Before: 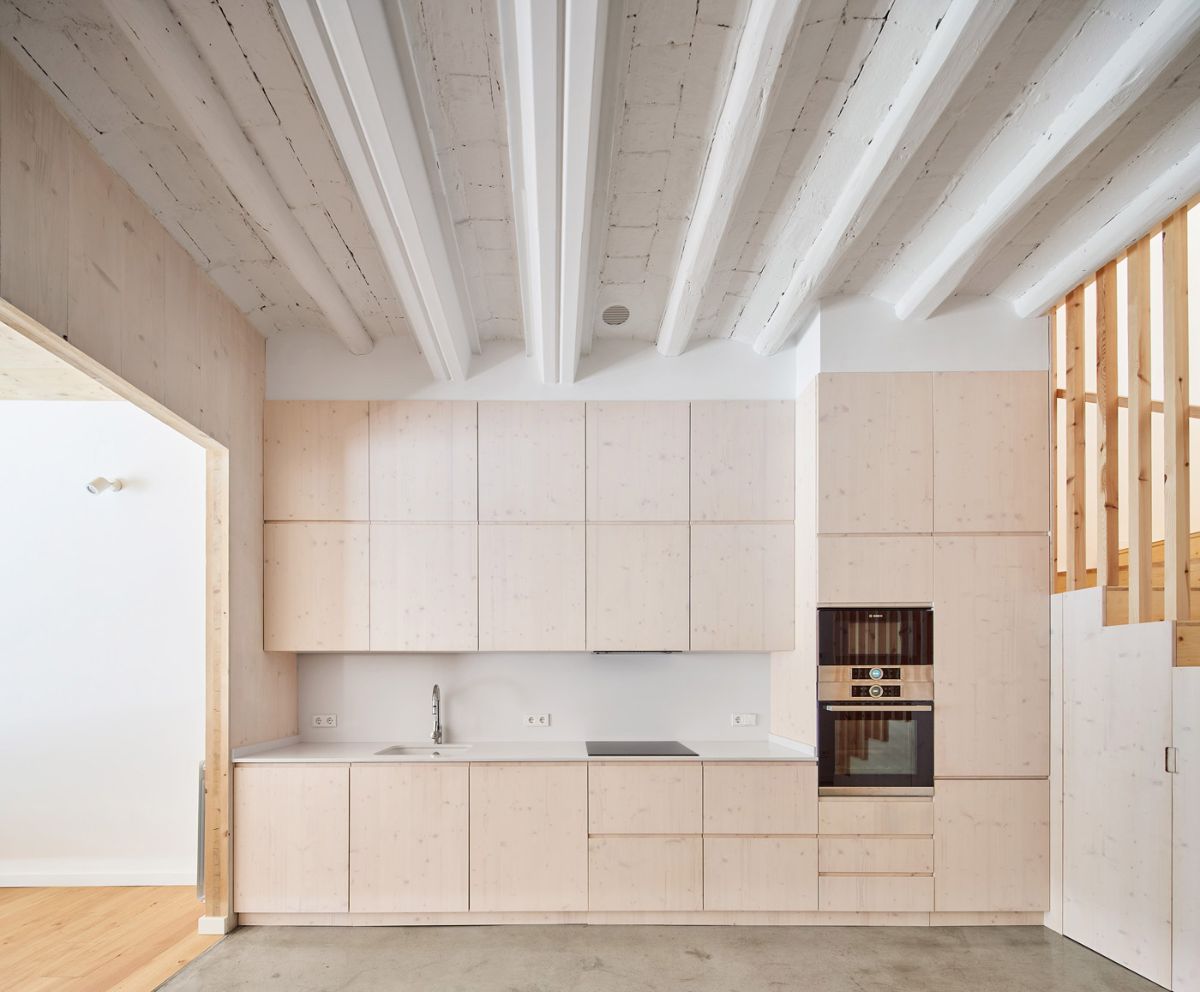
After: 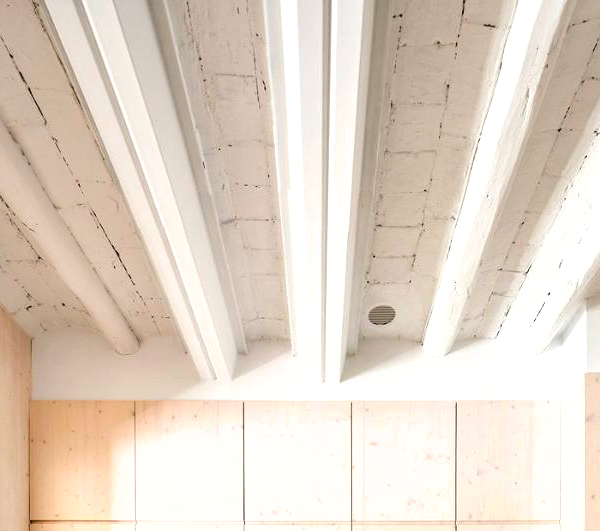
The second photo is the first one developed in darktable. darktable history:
exposure: black level correction 0, exposure 0.7 EV, compensate exposure bias true, compensate highlight preservation false
crop: left 19.556%, right 30.401%, bottom 46.458%
tone curve: curves: ch0 [(0, 0) (0.058, 0.039) (0.168, 0.123) (0.282, 0.327) (0.45, 0.534) (0.676, 0.751) (0.89, 0.919) (1, 1)]; ch1 [(0, 0) (0.094, 0.081) (0.285, 0.299) (0.385, 0.403) (0.447, 0.455) (0.495, 0.496) (0.544, 0.552) (0.589, 0.612) (0.722, 0.728) (1, 1)]; ch2 [(0, 0) (0.257, 0.217) (0.43, 0.421) (0.498, 0.507) (0.531, 0.544) (0.56, 0.579) (0.625, 0.66) (1, 1)], color space Lab, independent channels, preserve colors none
color correction: highlights a* -0.137, highlights b* 0.137
shadows and highlights: radius 133.83, soften with gaussian
